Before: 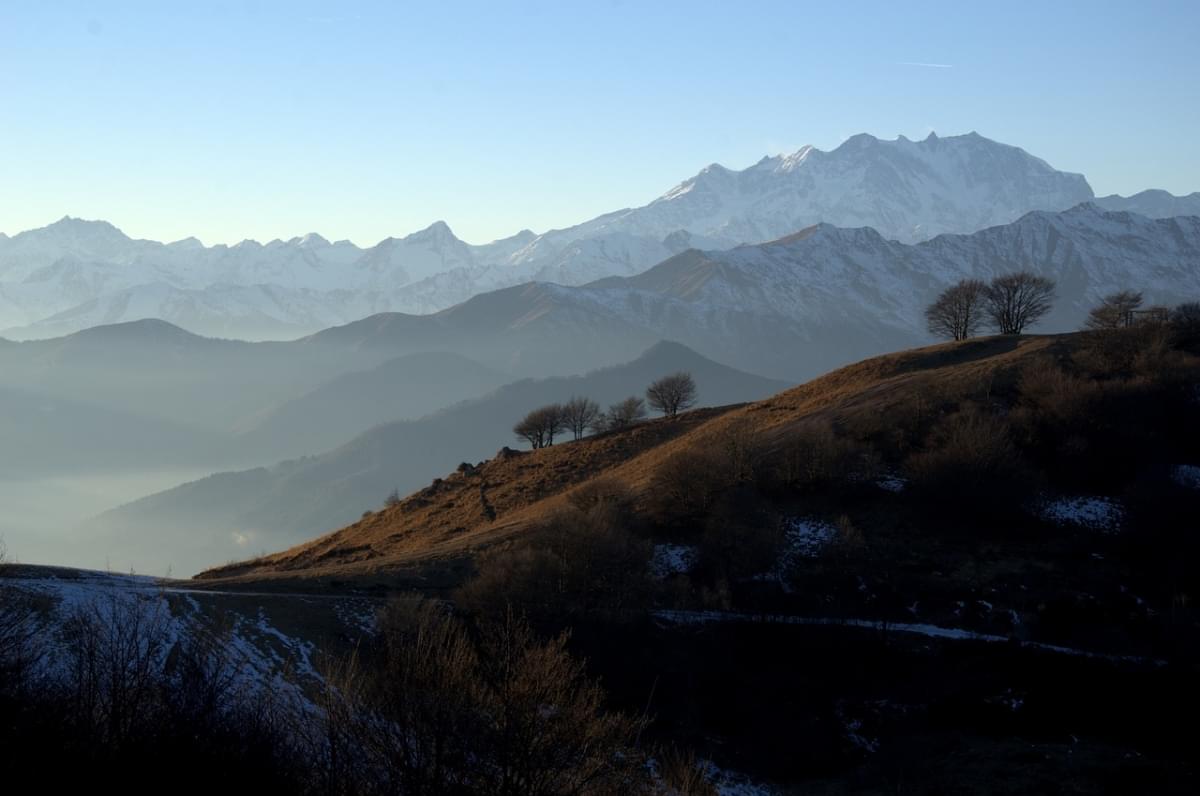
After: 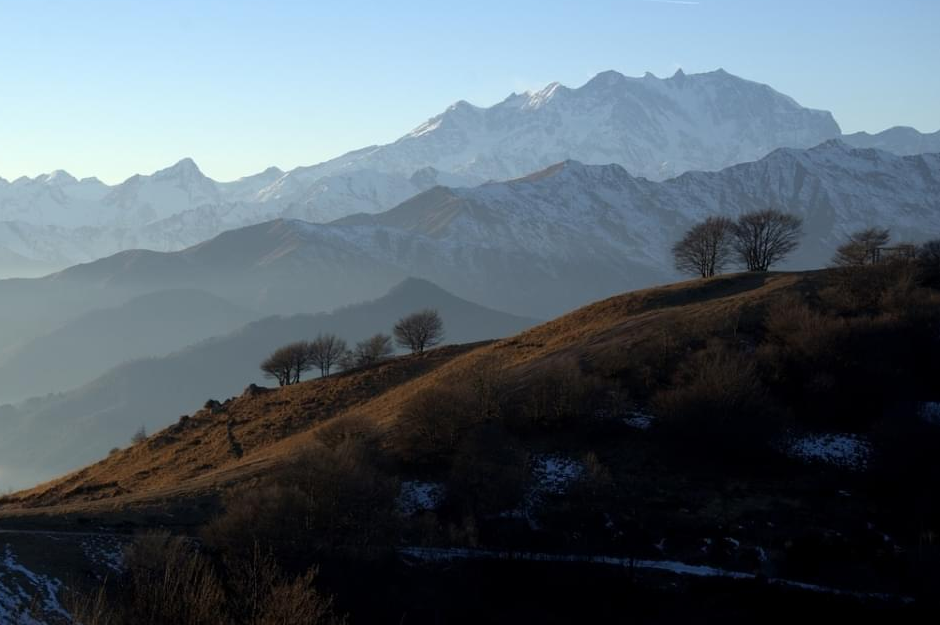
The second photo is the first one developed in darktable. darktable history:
crop and rotate: left 21.159%, top 7.936%, right 0.437%, bottom 13.516%
